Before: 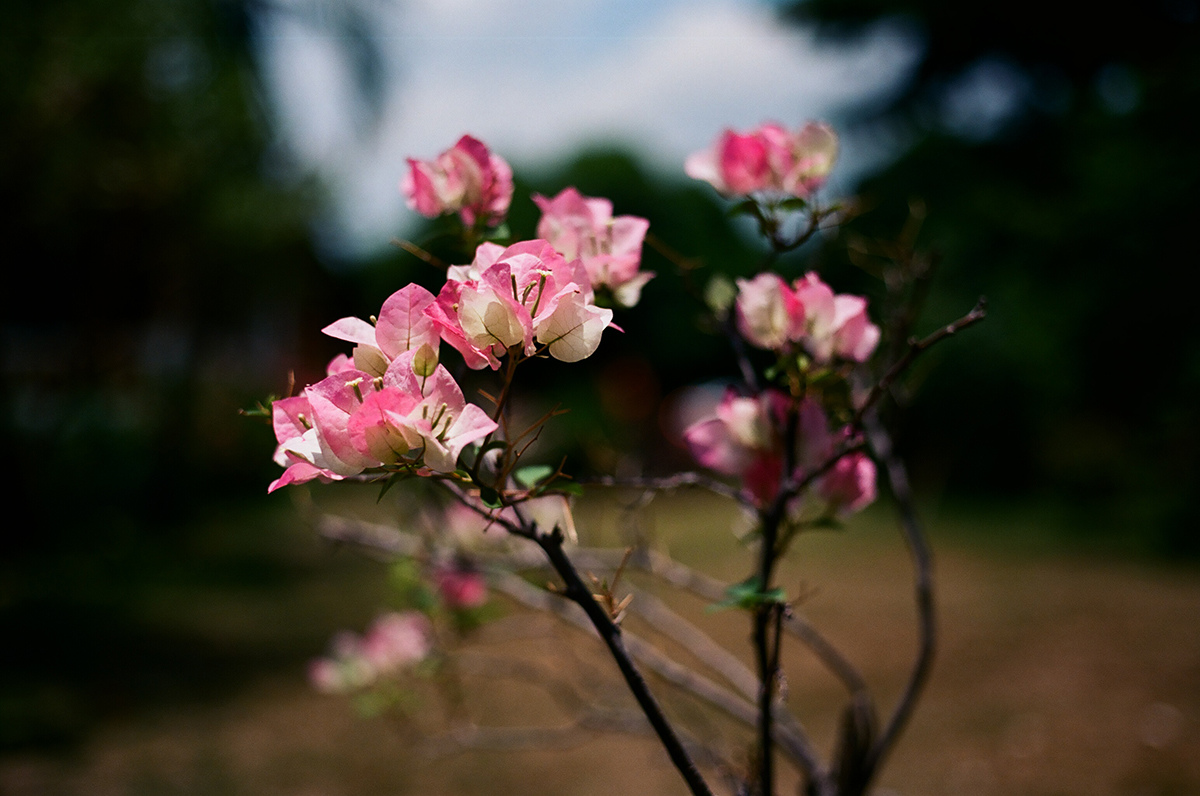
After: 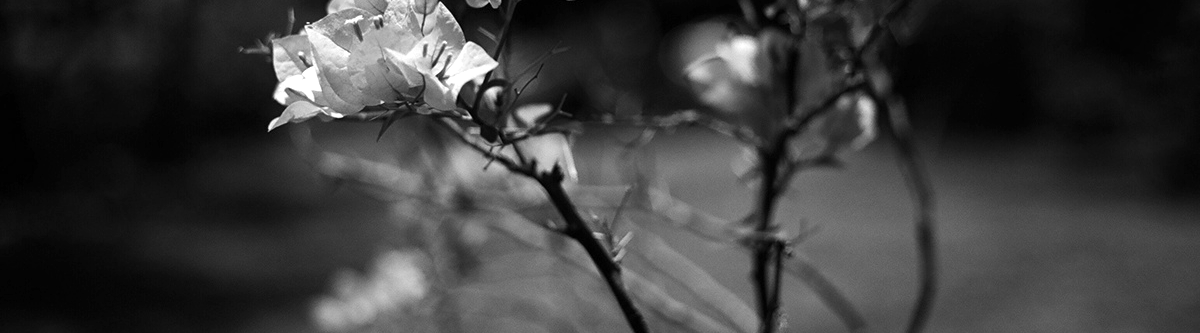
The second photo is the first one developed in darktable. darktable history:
monochrome: a -3.63, b -0.465
exposure: exposure 0.6 EV, compensate highlight preservation false
crop: top 45.551%, bottom 12.262%
